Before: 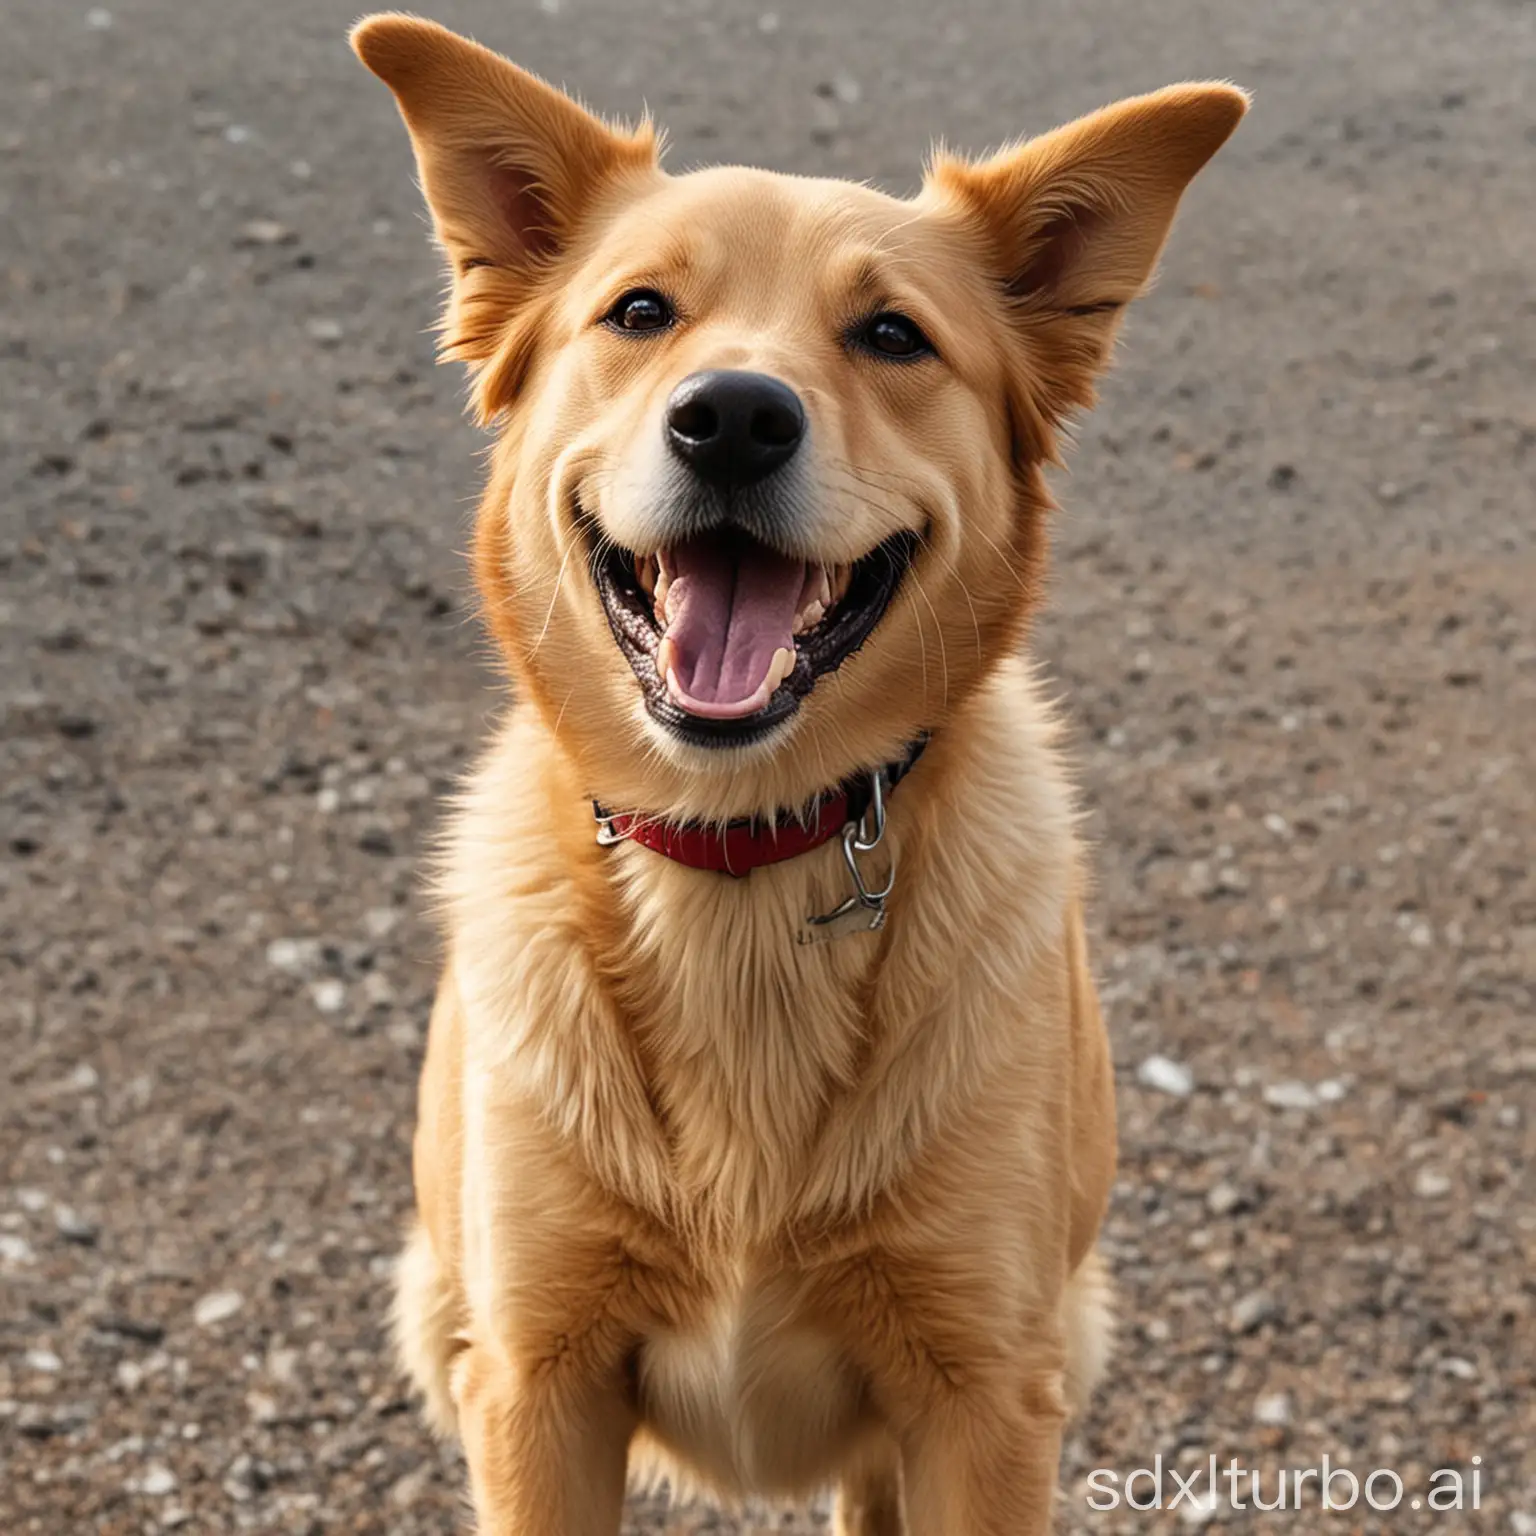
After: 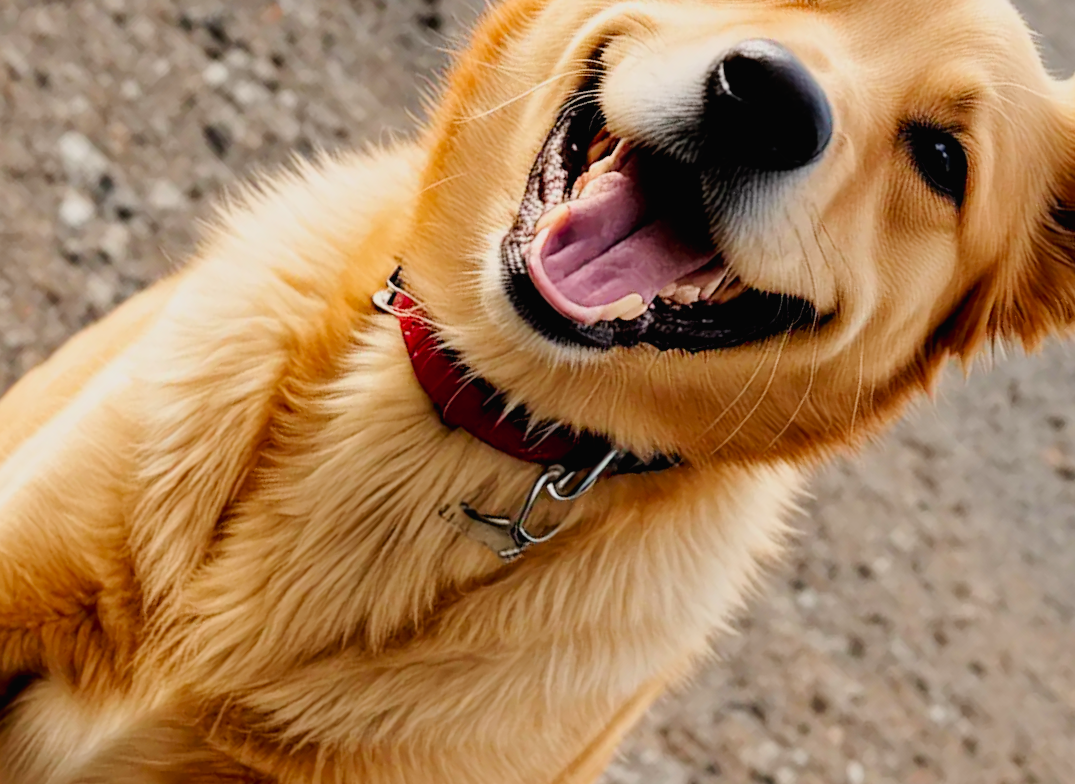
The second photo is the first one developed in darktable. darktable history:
tone curve: curves: ch0 [(0, 0.013) (0.054, 0.018) (0.205, 0.197) (0.289, 0.309) (0.382, 0.437) (0.475, 0.552) (0.666, 0.743) (0.791, 0.85) (1, 0.998)]; ch1 [(0, 0) (0.394, 0.338) (0.449, 0.404) (0.499, 0.498) (0.526, 0.528) (0.543, 0.564) (0.589, 0.633) (0.66, 0.687) (0.783, 0.804) (1, 1)]; ch2 [(0, 0) (0.304, 0.31) (0.403, 0.399) (0.441, 0.421) (0.474, 0.466) (0.498, 0.496) (0.524, 0.538) (0.555, 0.584) (0.633, 0.665) (0.7, 0.711) (1, 1)], preserve colors none
contrast brightness saturation: contrast 0.038, saturation 0.151
crop and rotate: angle -46.16°, top 16.1%, right 0.987%, bottom 11.681%
filmic rgb: black relative exposure -8.03 EV, white relative exposure 3.82 EV, hardness 4.36, color science v6 (2022)
